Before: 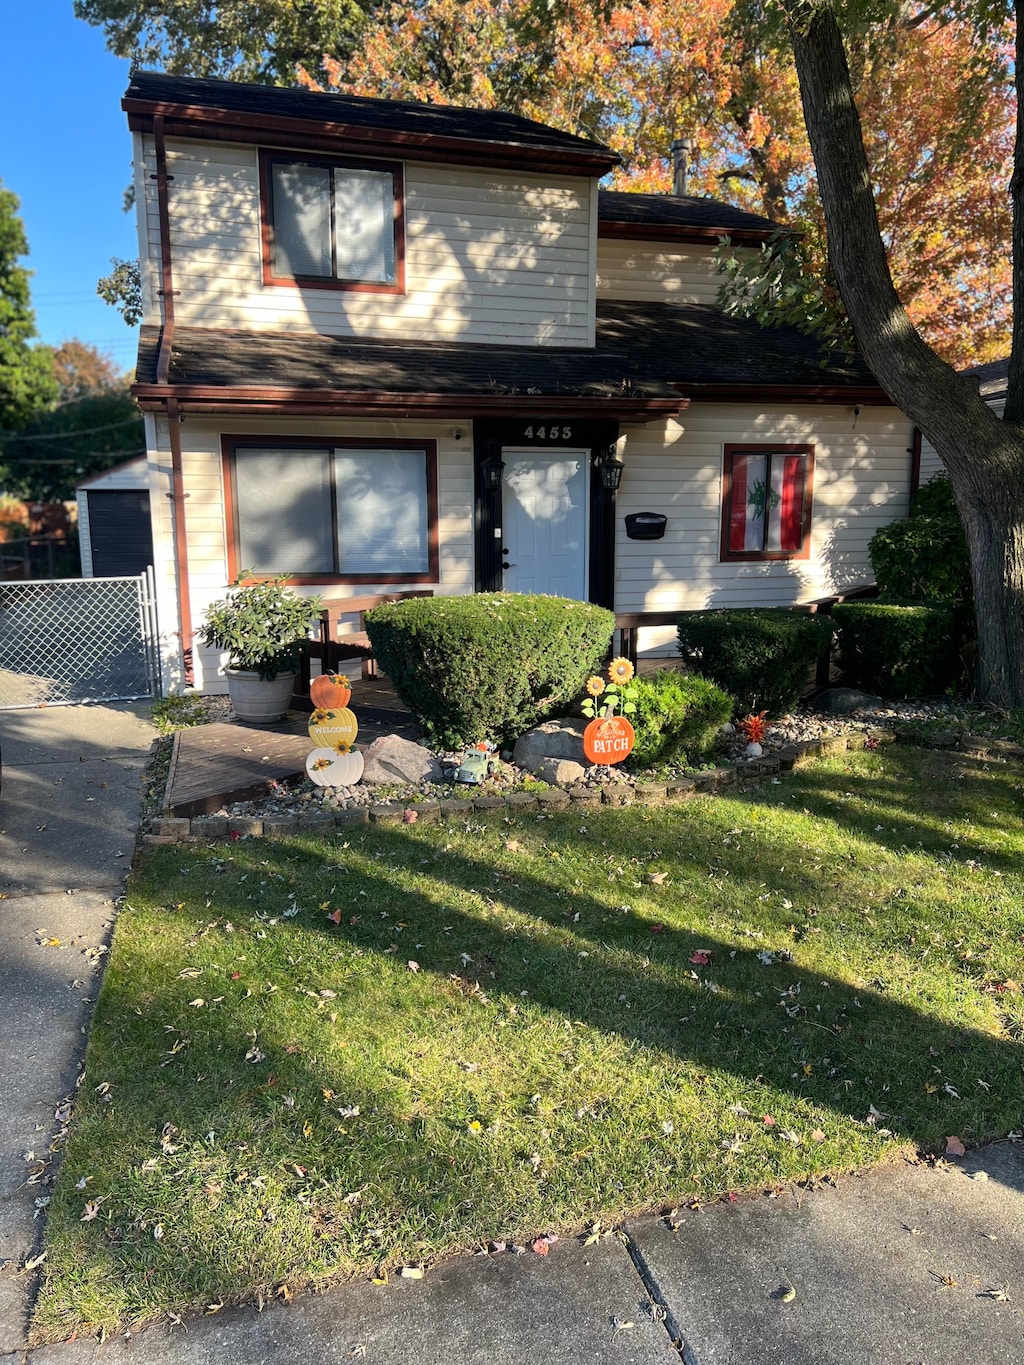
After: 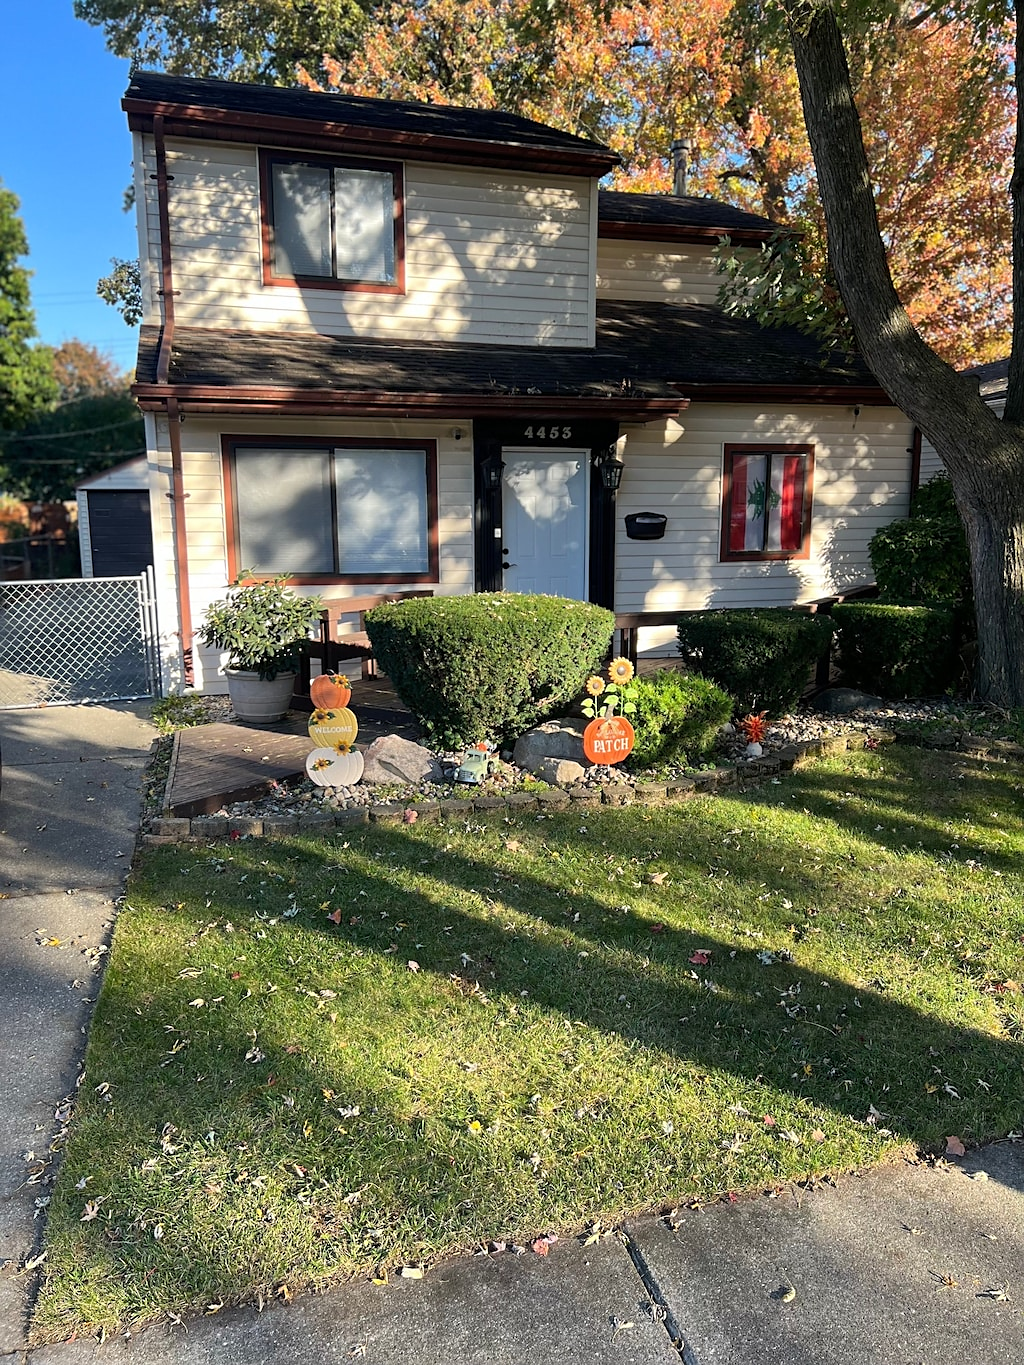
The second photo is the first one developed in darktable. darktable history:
sharpen: radius 1.859, amount 0.396, threshold 1.602
